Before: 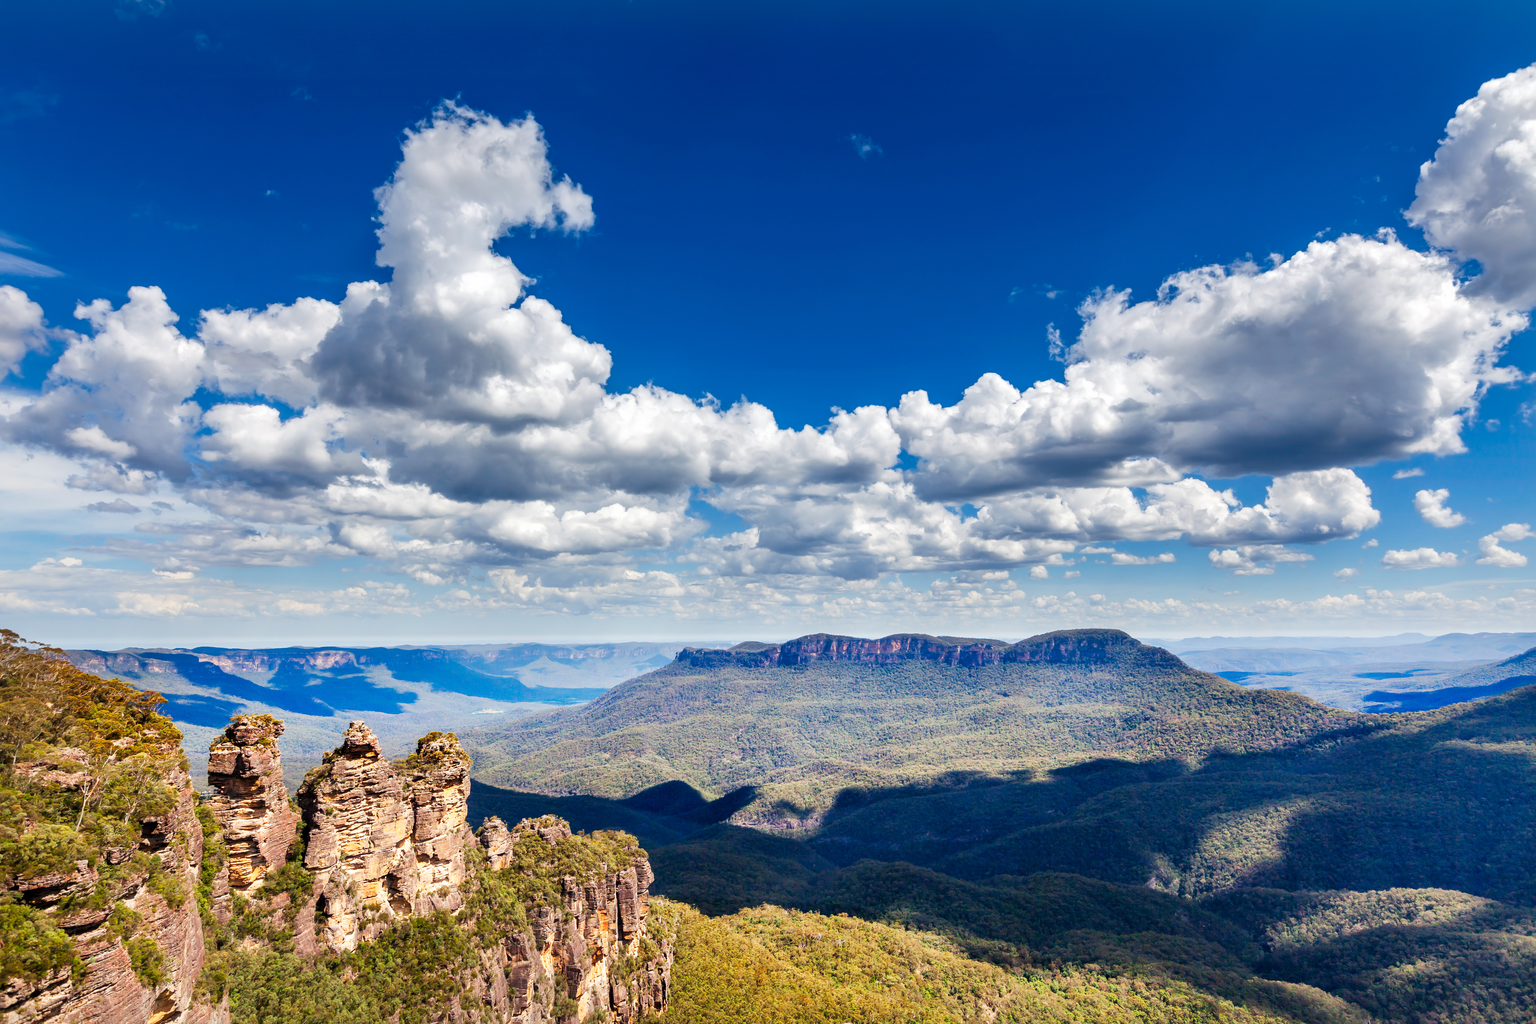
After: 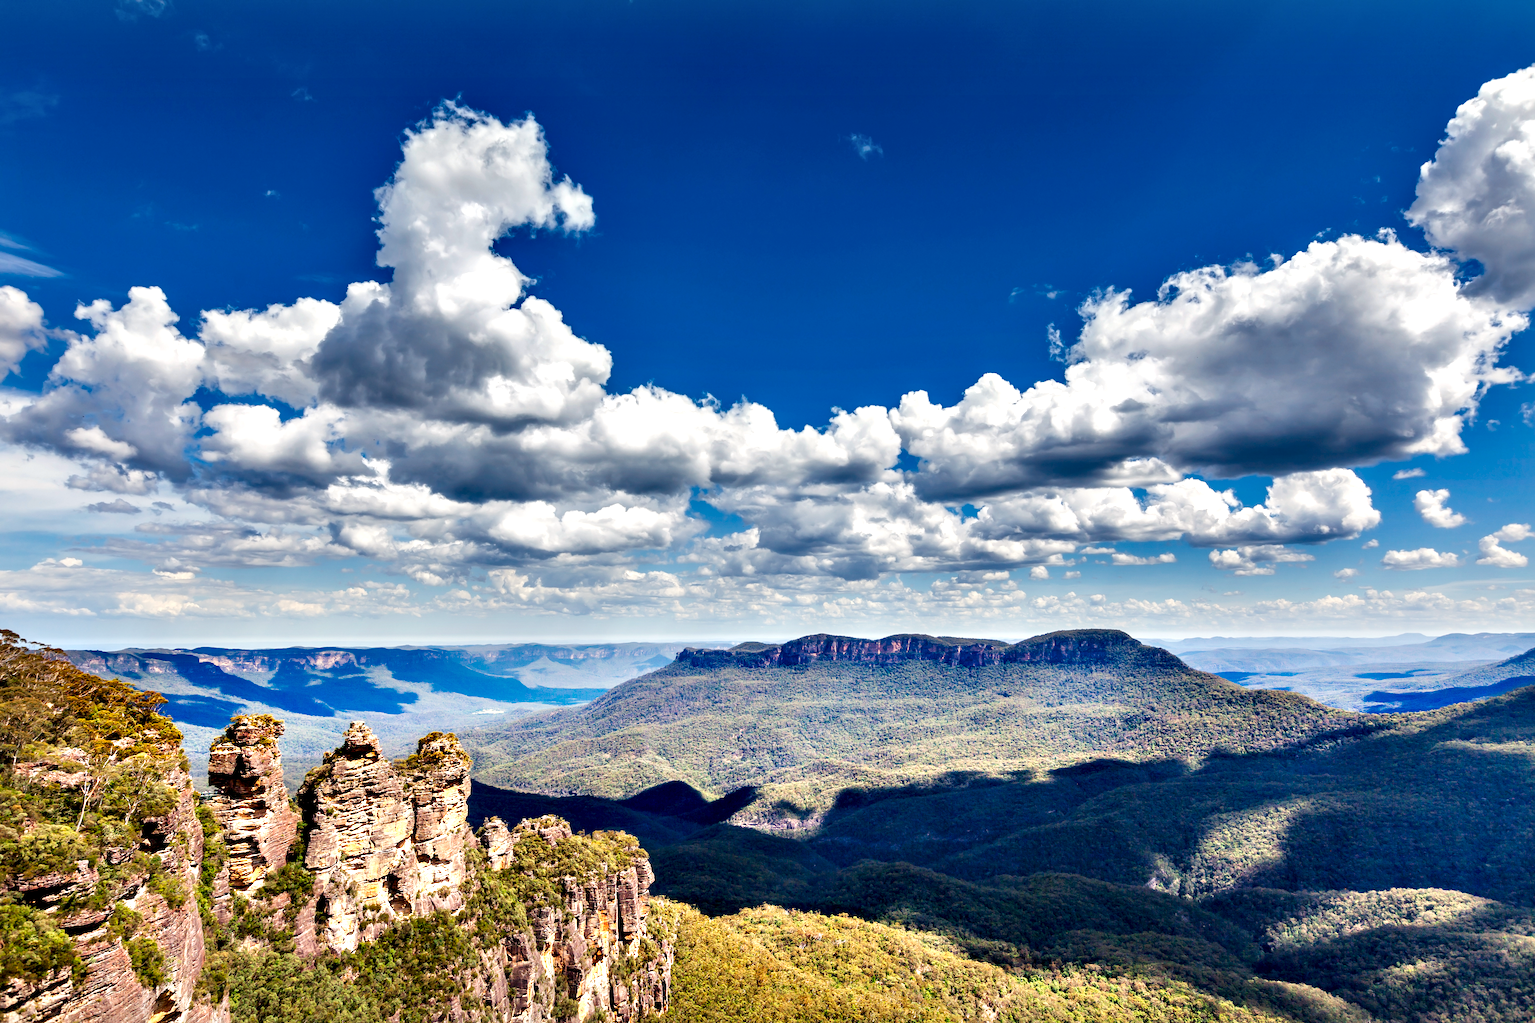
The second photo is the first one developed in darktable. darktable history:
base curve: curves: ch0 [(0, 0) (0.297, 0.298) (1, 1)], preserve colors none
contrast equalizer: octaves 7, y [[0.6 ×6], [0.55 ×6], [0 ×6], [0 ×6], [0 ×6]]
